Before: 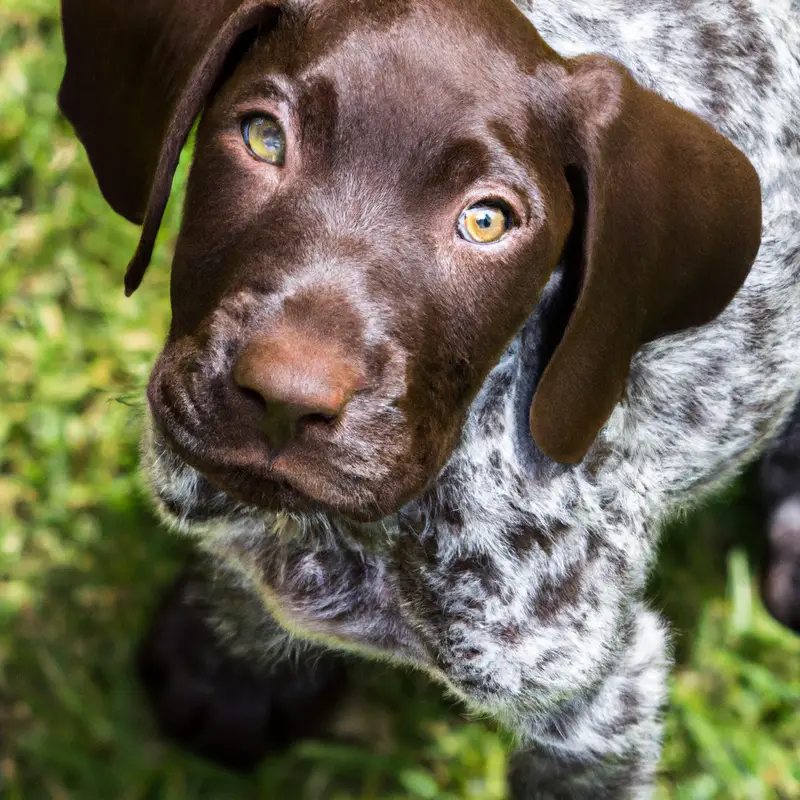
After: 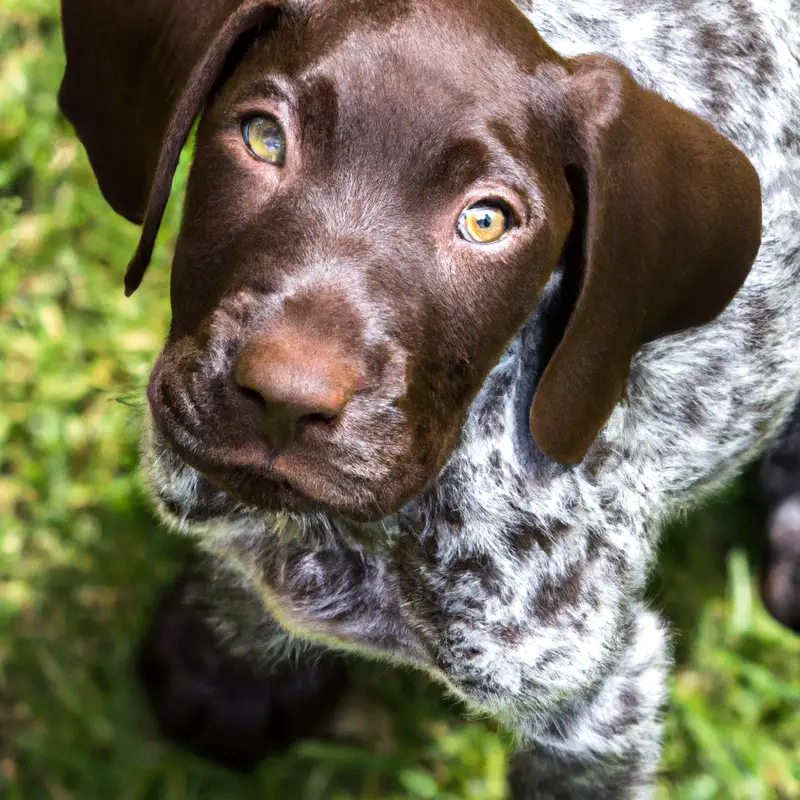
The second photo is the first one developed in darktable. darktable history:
base curve: curves: ch0 [(0, 0) (0.472, 0.455) (1, 1)], preserve colors none
exposure: exposure 0.202 EV, compensate highlight preservation false
